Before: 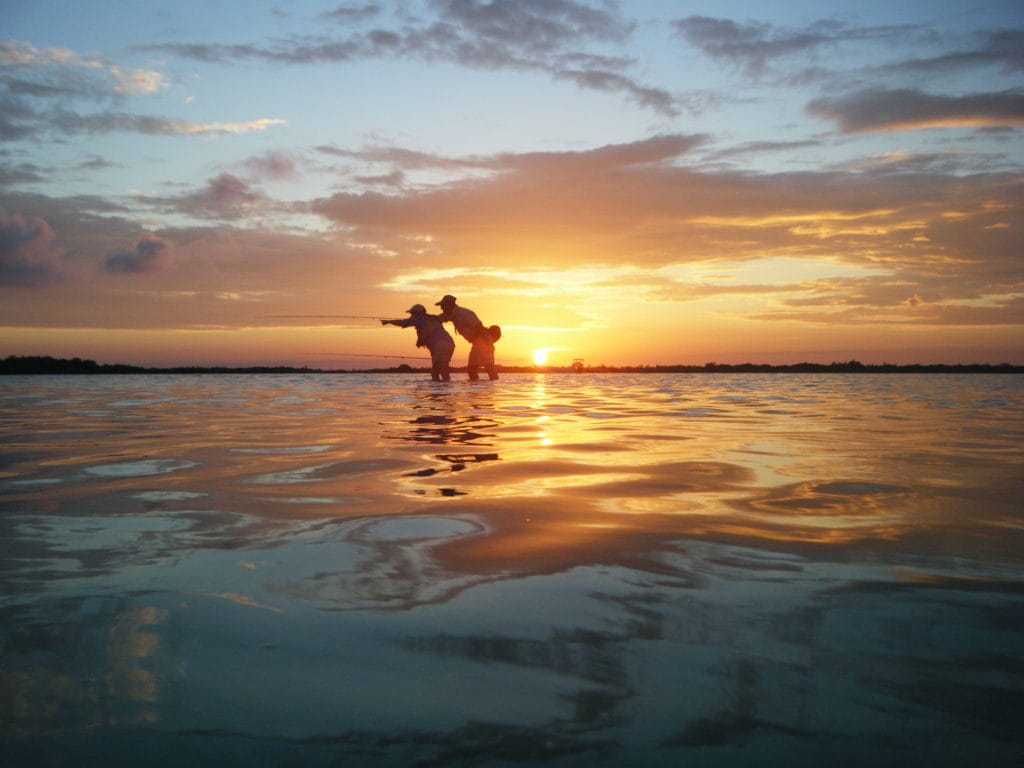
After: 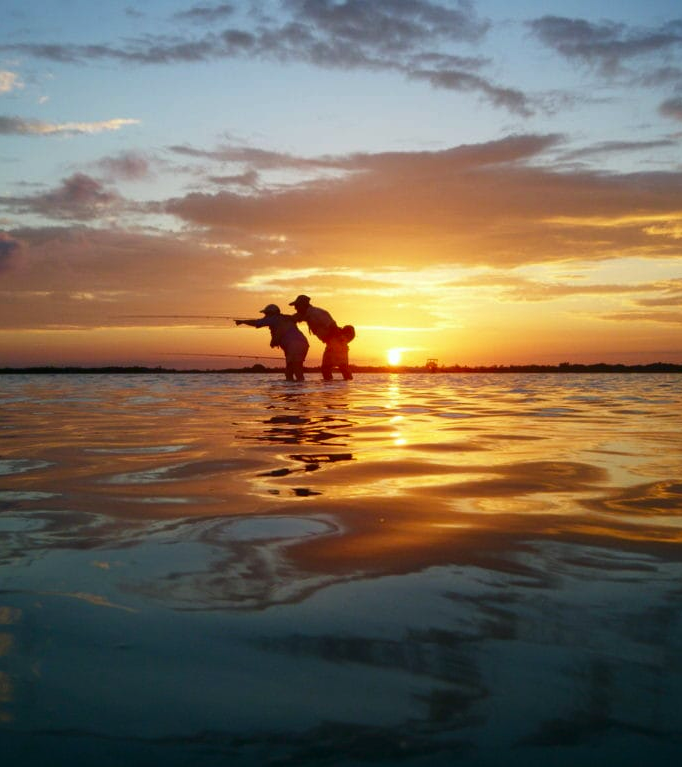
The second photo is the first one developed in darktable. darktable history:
crop and rotate: left 14.292%, right 19.041%
contrast brightness saturation: contrast 0.07, brightness -0.14, saturation 0.11
